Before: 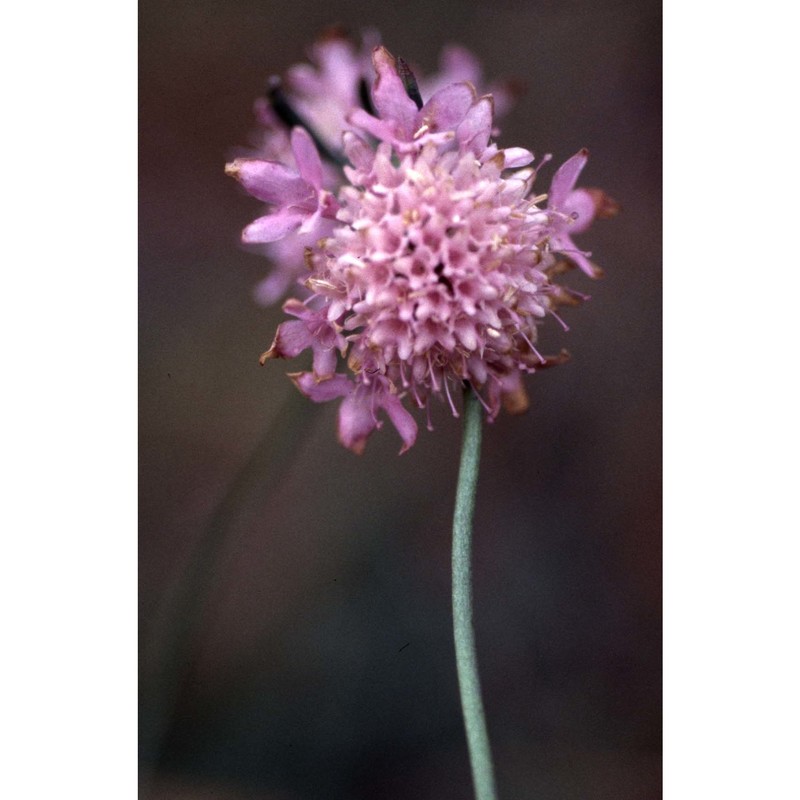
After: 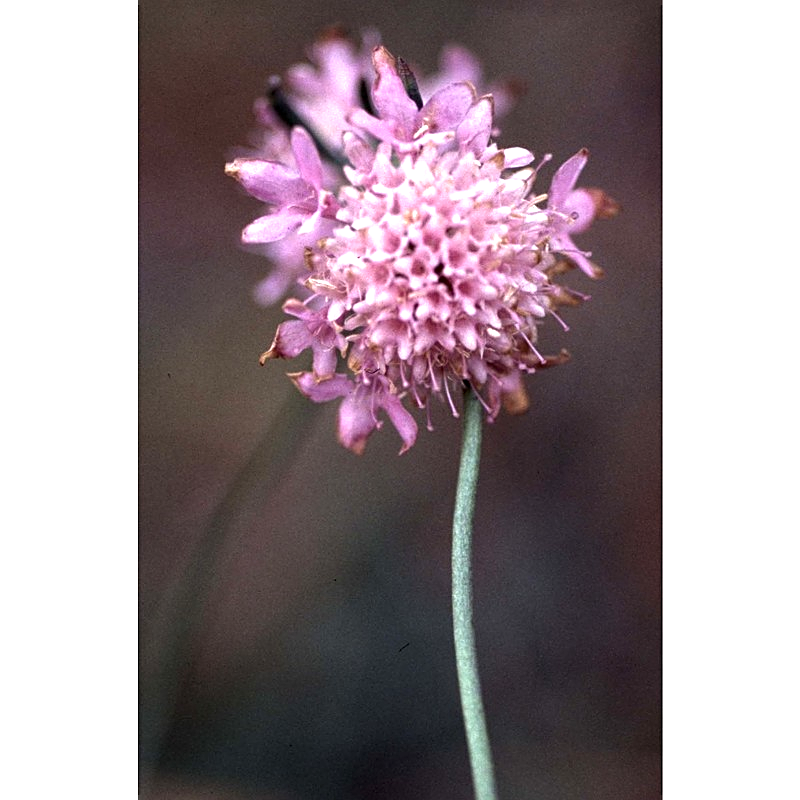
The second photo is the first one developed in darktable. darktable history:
exposure: black level correction 0, exposure 0.695 EV, compensate highlight preservation false
local contrast: highlights 104%, shadows 98%, detail 119%, midtone range 0.2
sharpen: on, module defaults
